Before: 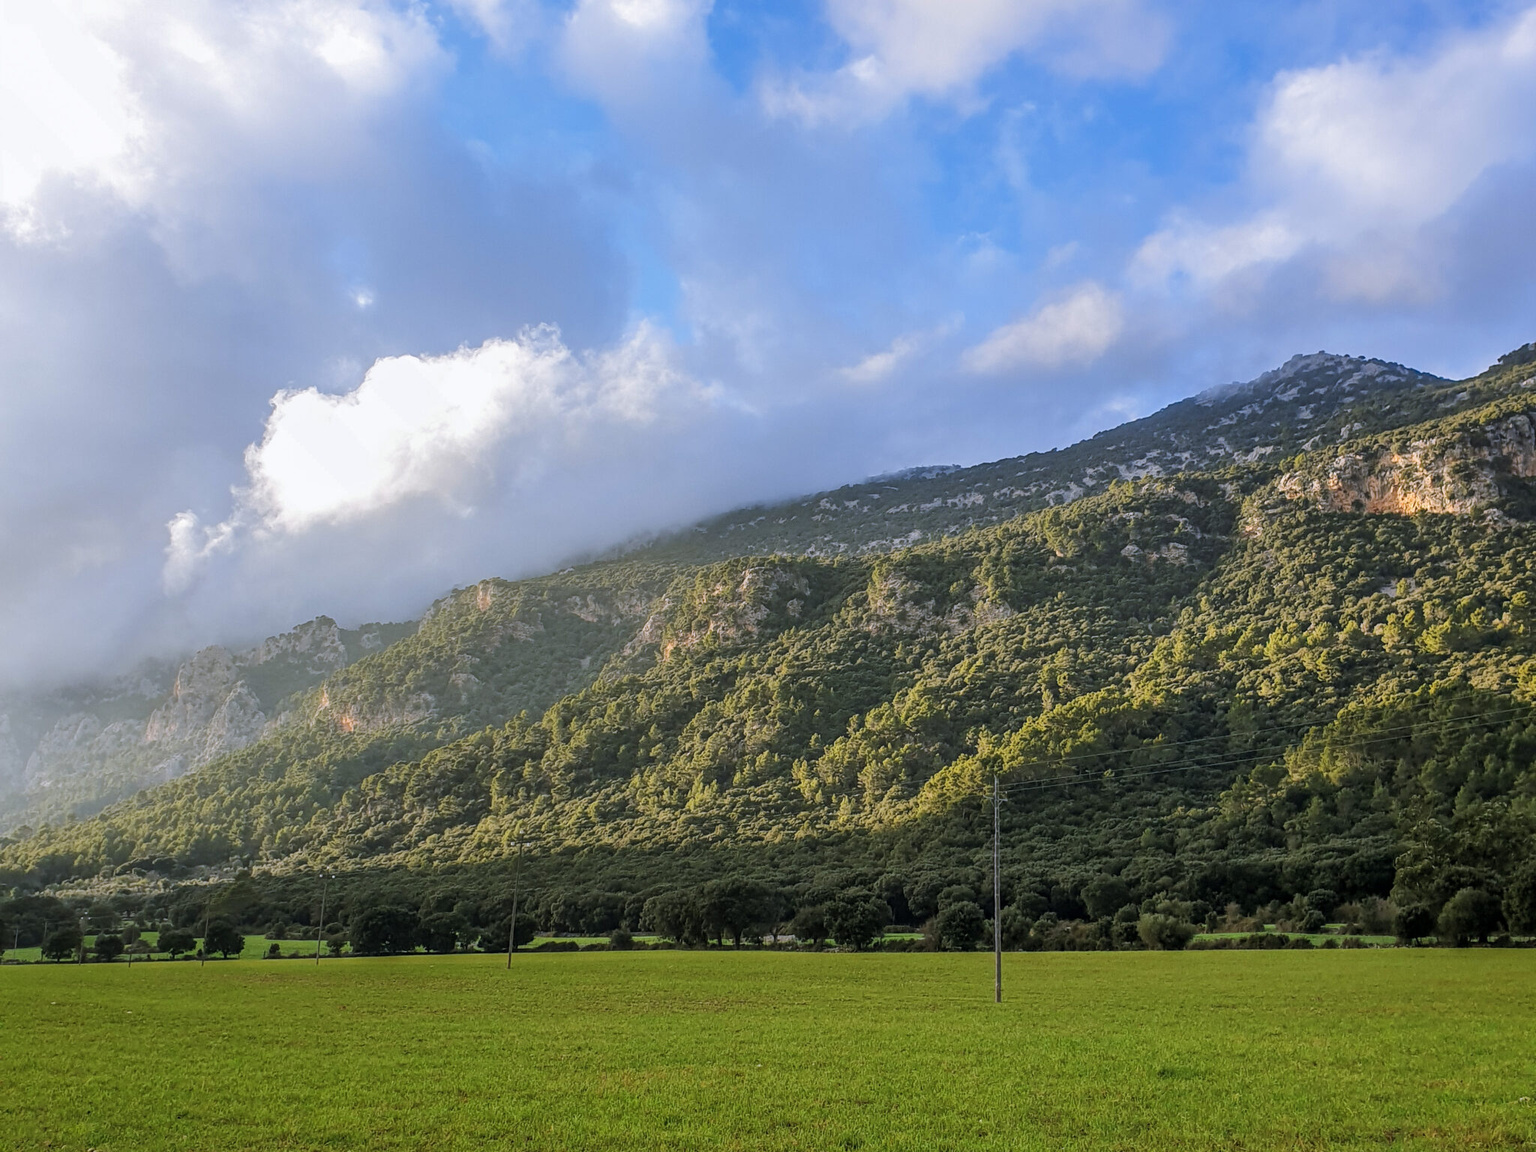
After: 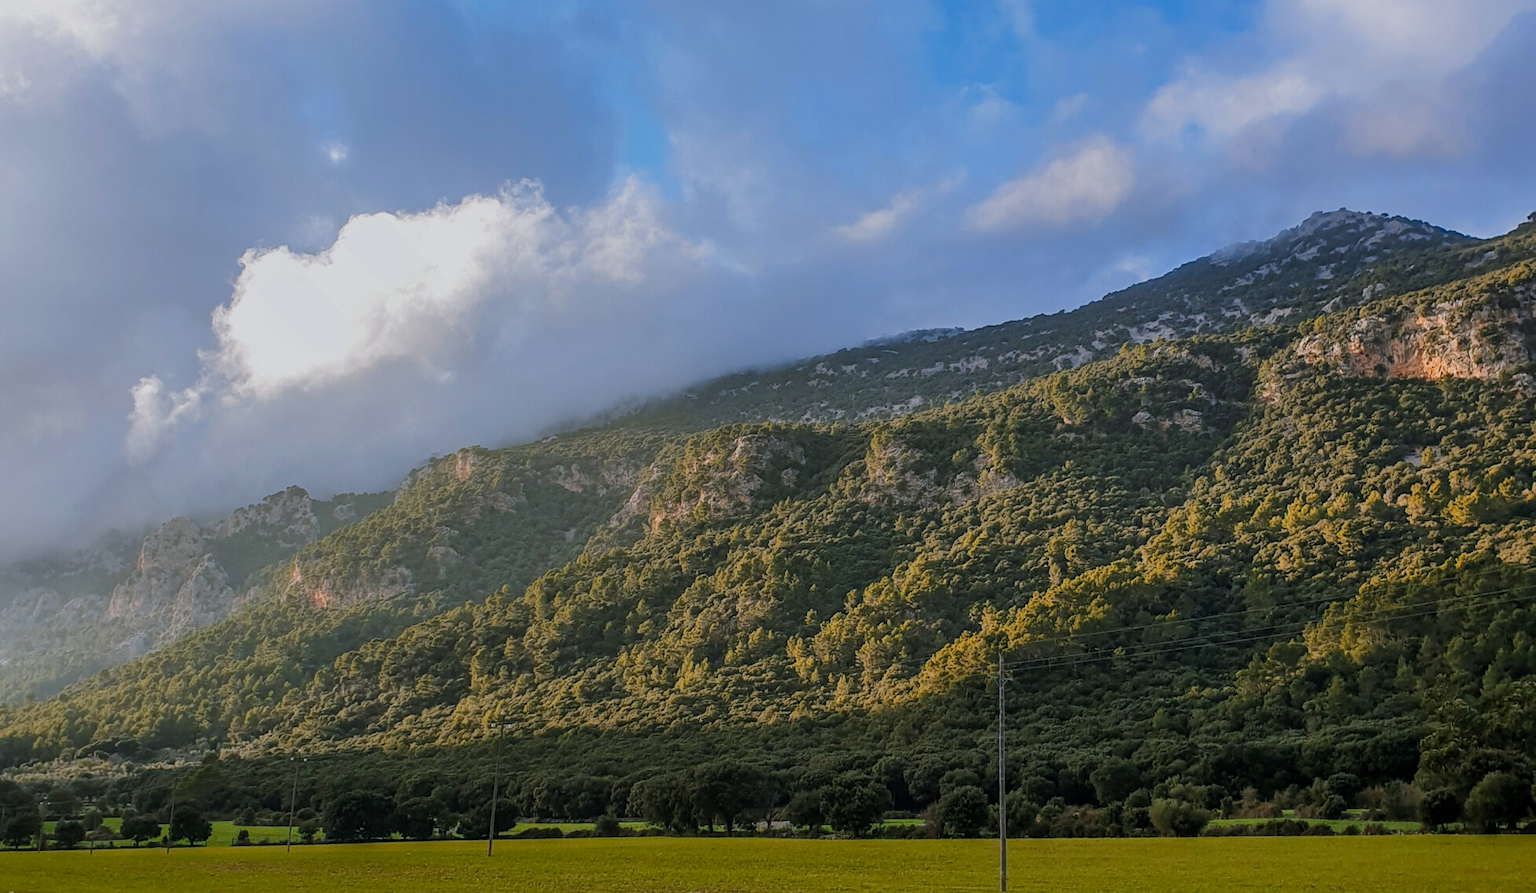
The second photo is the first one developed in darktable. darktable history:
crop and rotate: left 2.797%, top 13.329%, right 1.902%, bottom 12.74%
exposure: exposure -0.491 EV, compensate highlight preservation false
color zones: curves: ch1 [(0, 0.455) (0.063, 0.455) (0.286, 0.495) (0.429, 0.5) (0.571, 0.5) (0.714, 0.5) (0.857, 0.5) (1, 0.455)]; ch2 [(0, 0.532) (0.063, 0.521) (0.233, 0.447) (0.429, 0.489) (0.571, 0.5) (0.714, 0.5) (0.857, 0.5) (1, 0.532)]
